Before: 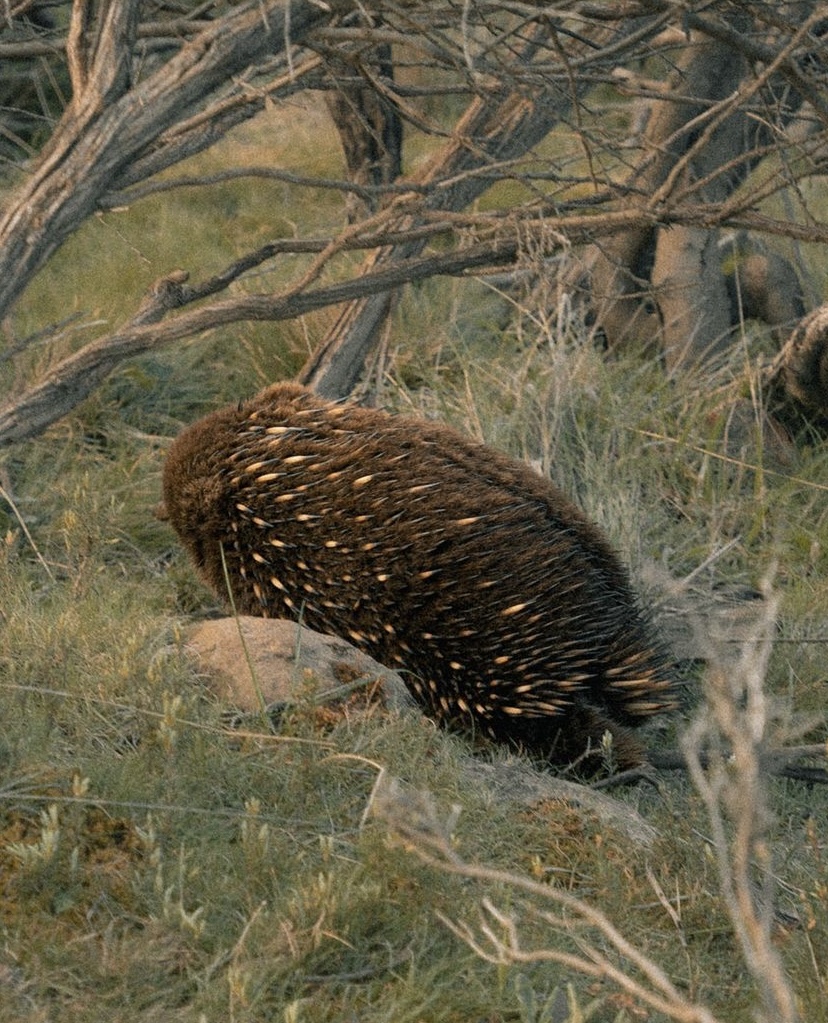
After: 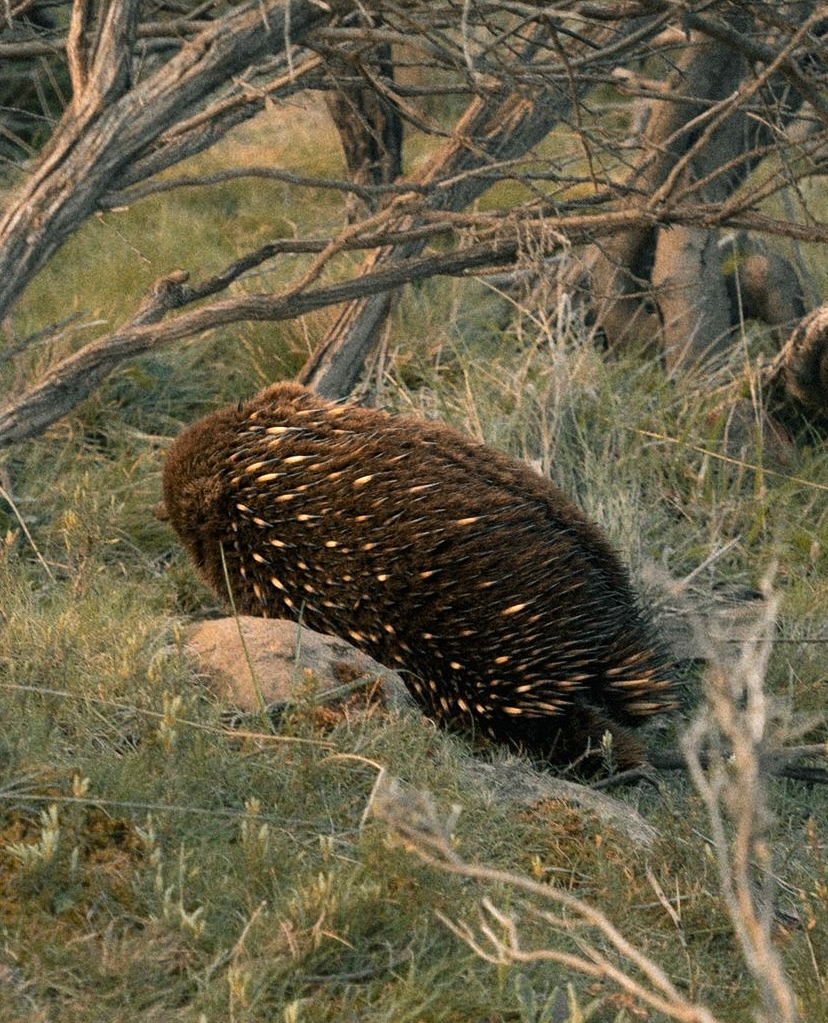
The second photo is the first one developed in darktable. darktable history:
tone equalizer: -8 EV -0.414 EV, -7 EV -0.376 EV, -6 EV -0.348 EV, -5 EV -0.21 EV, -3 EV 0.22 EV, -2 EV 0.353 EV, -1 EV 0.389 EV, +0 EV 0.432 EV, edges refinement/feathering 500, mask exposure compensation -1.57 EV, preserve details no
